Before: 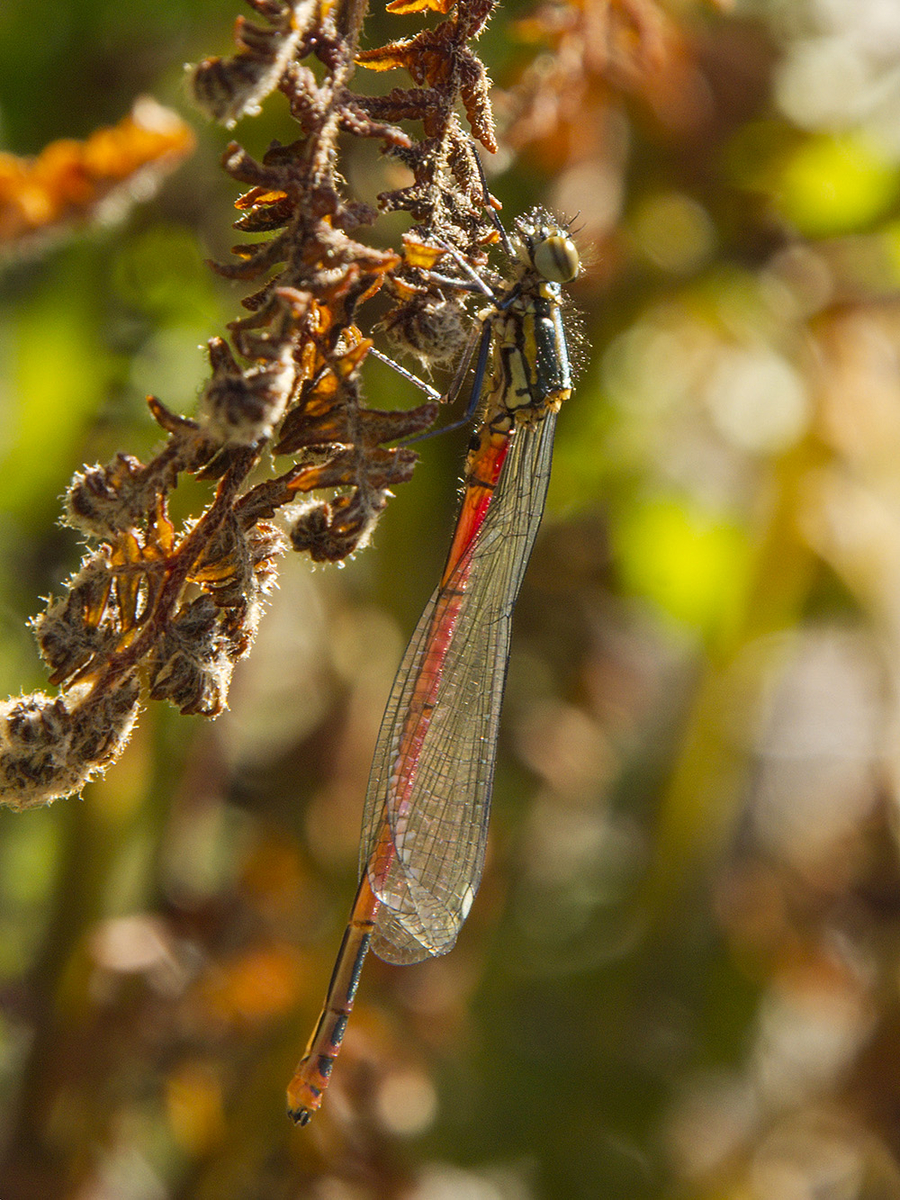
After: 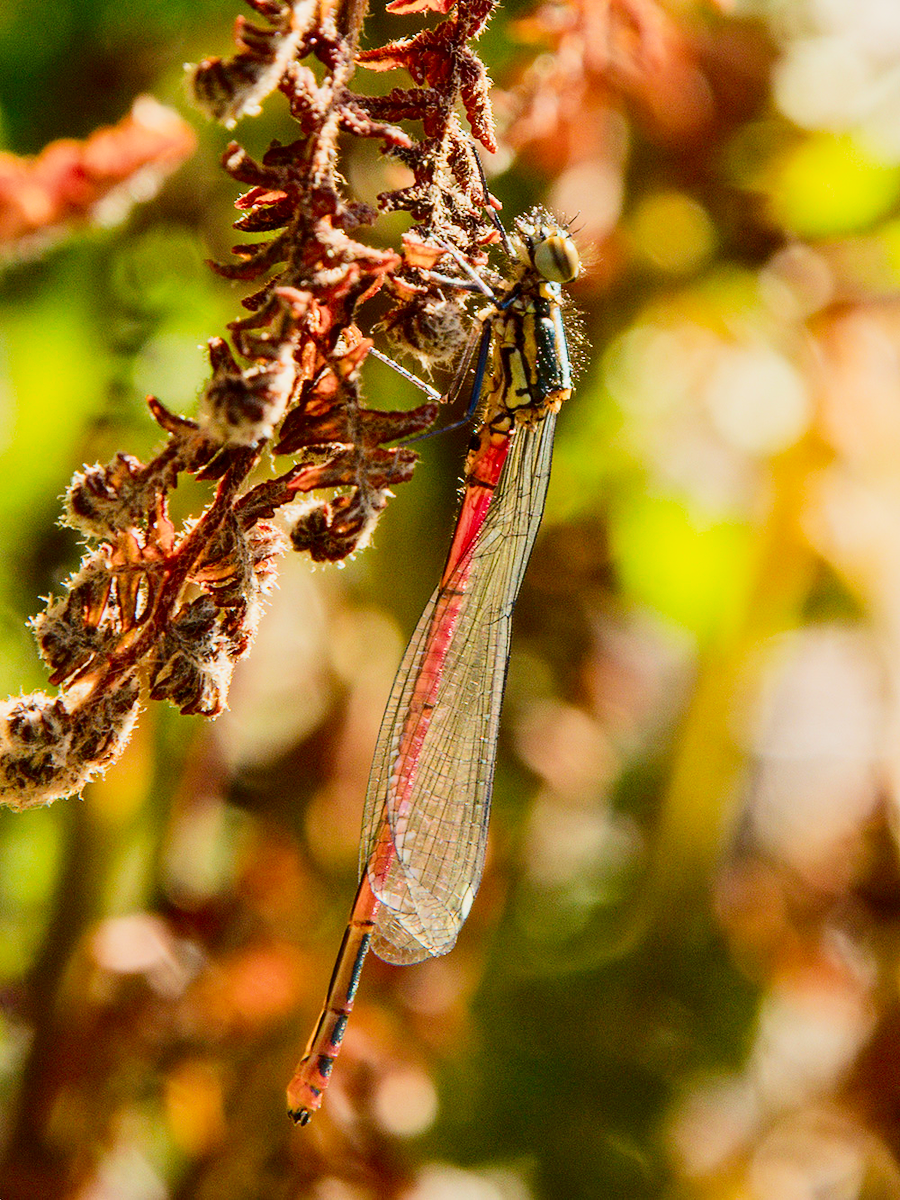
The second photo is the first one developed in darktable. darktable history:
contrast brightness saturation: contrast 0.19, brightness -0.24, saturation 0.11
filmic rgb: black relative exposure -6.82 EV, white relative exposure 5.89 EV, hardness 2.71
exposure: black level correction 0, exposure 1.55 EV, compensate exposure bias true, compensate highlight preservation false
